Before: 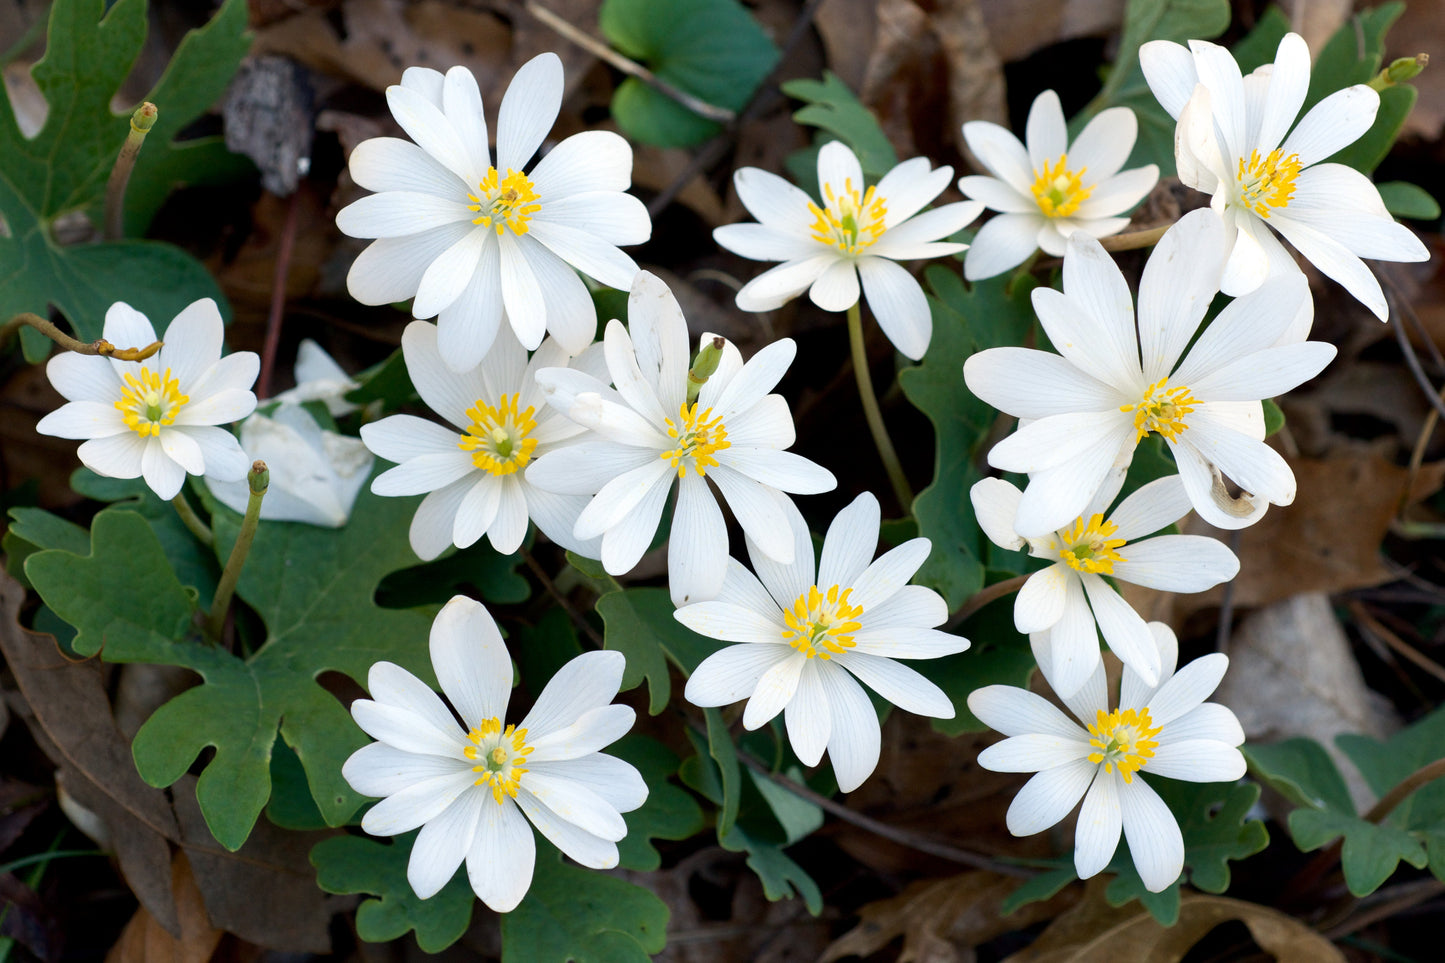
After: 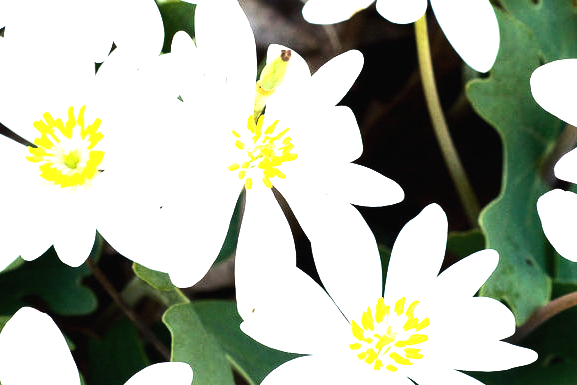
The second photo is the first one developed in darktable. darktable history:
exposure: black level correction -0.002, exposure 1.115 EV, compensate highlight preservation false
crop: left 30%, top 30%, right 30%, bottom 30%
tone equalizer: -8 EV -1.08 EV, -7 EV -1.01 EV, -6 EV -0.867 EV, -5 EV -0.578 EV, -3 EV 0.578 EV, -2 EV 0.867 EV, -1 EV 1.01 EV, +0 EV 1.08 EV, edges refinement/feathering 500, mask exposure compensation -1.57 EV, preserve details no
